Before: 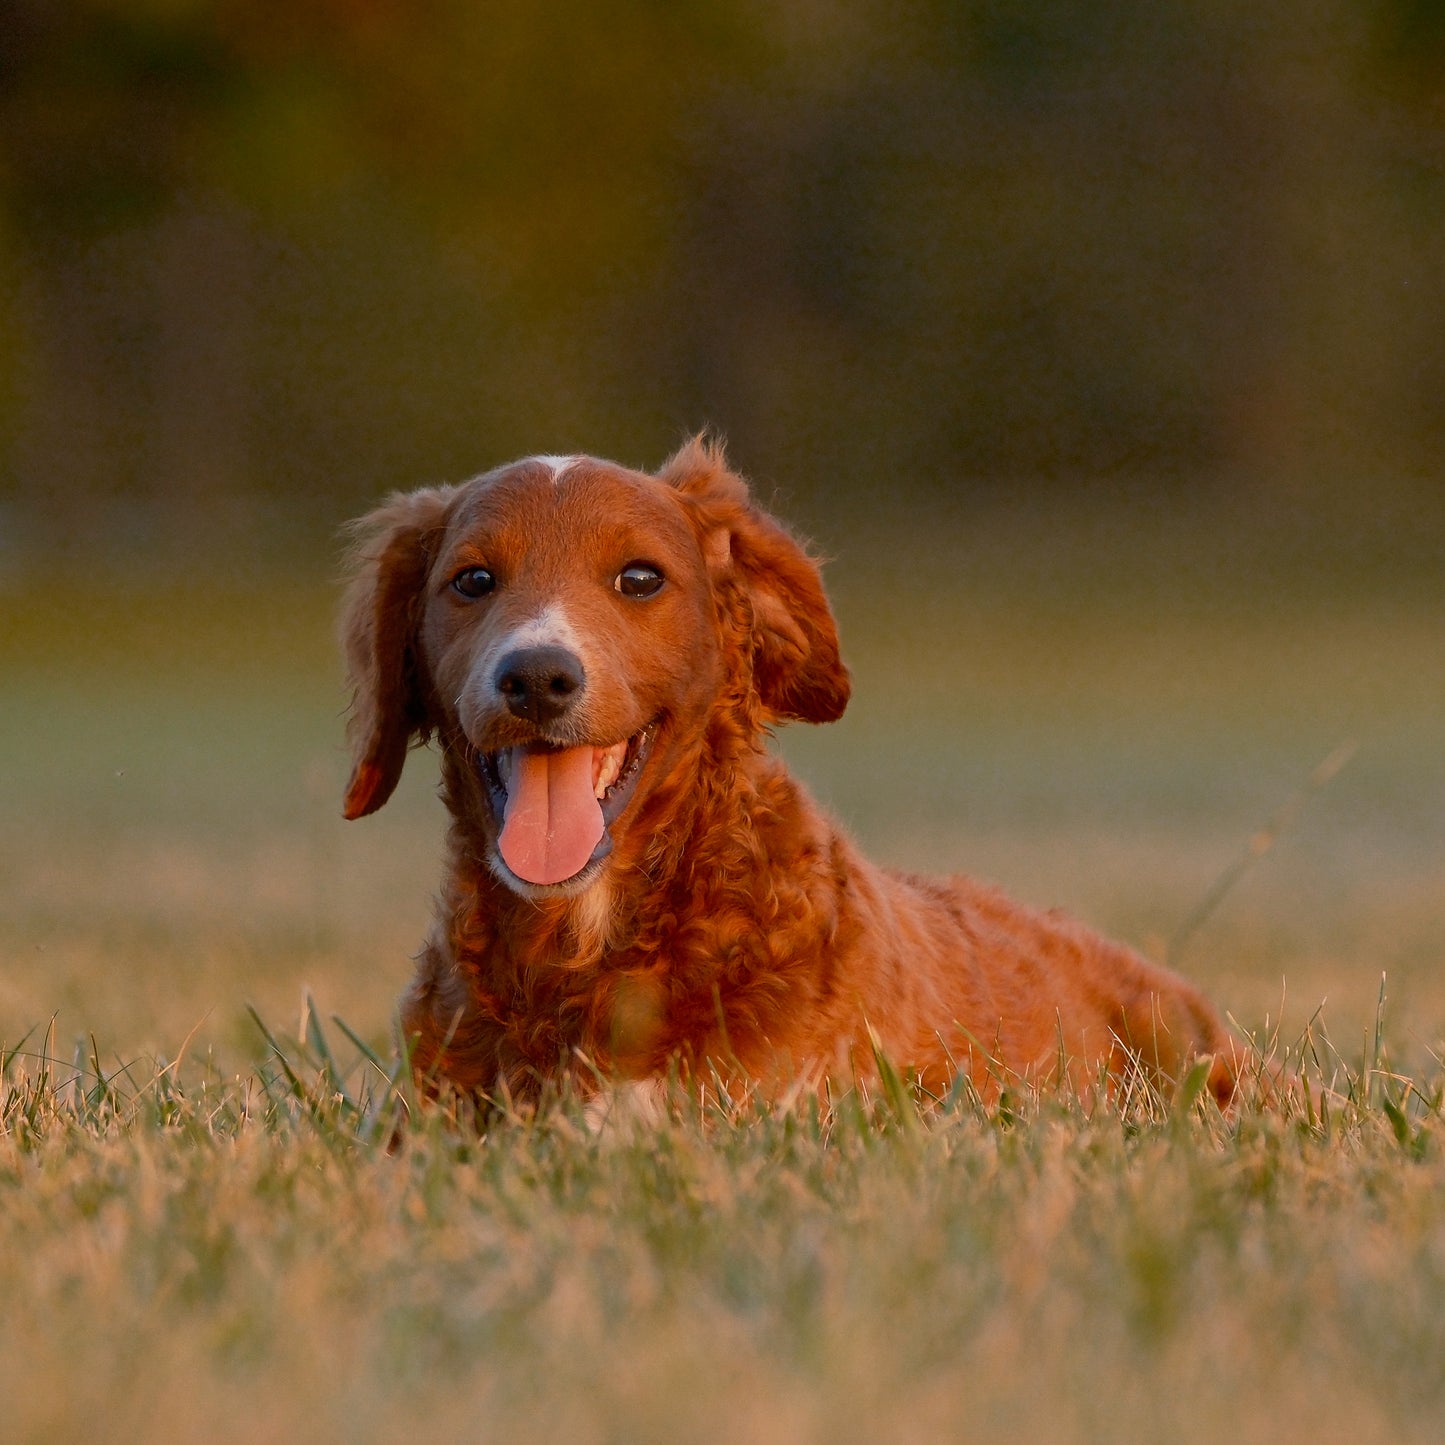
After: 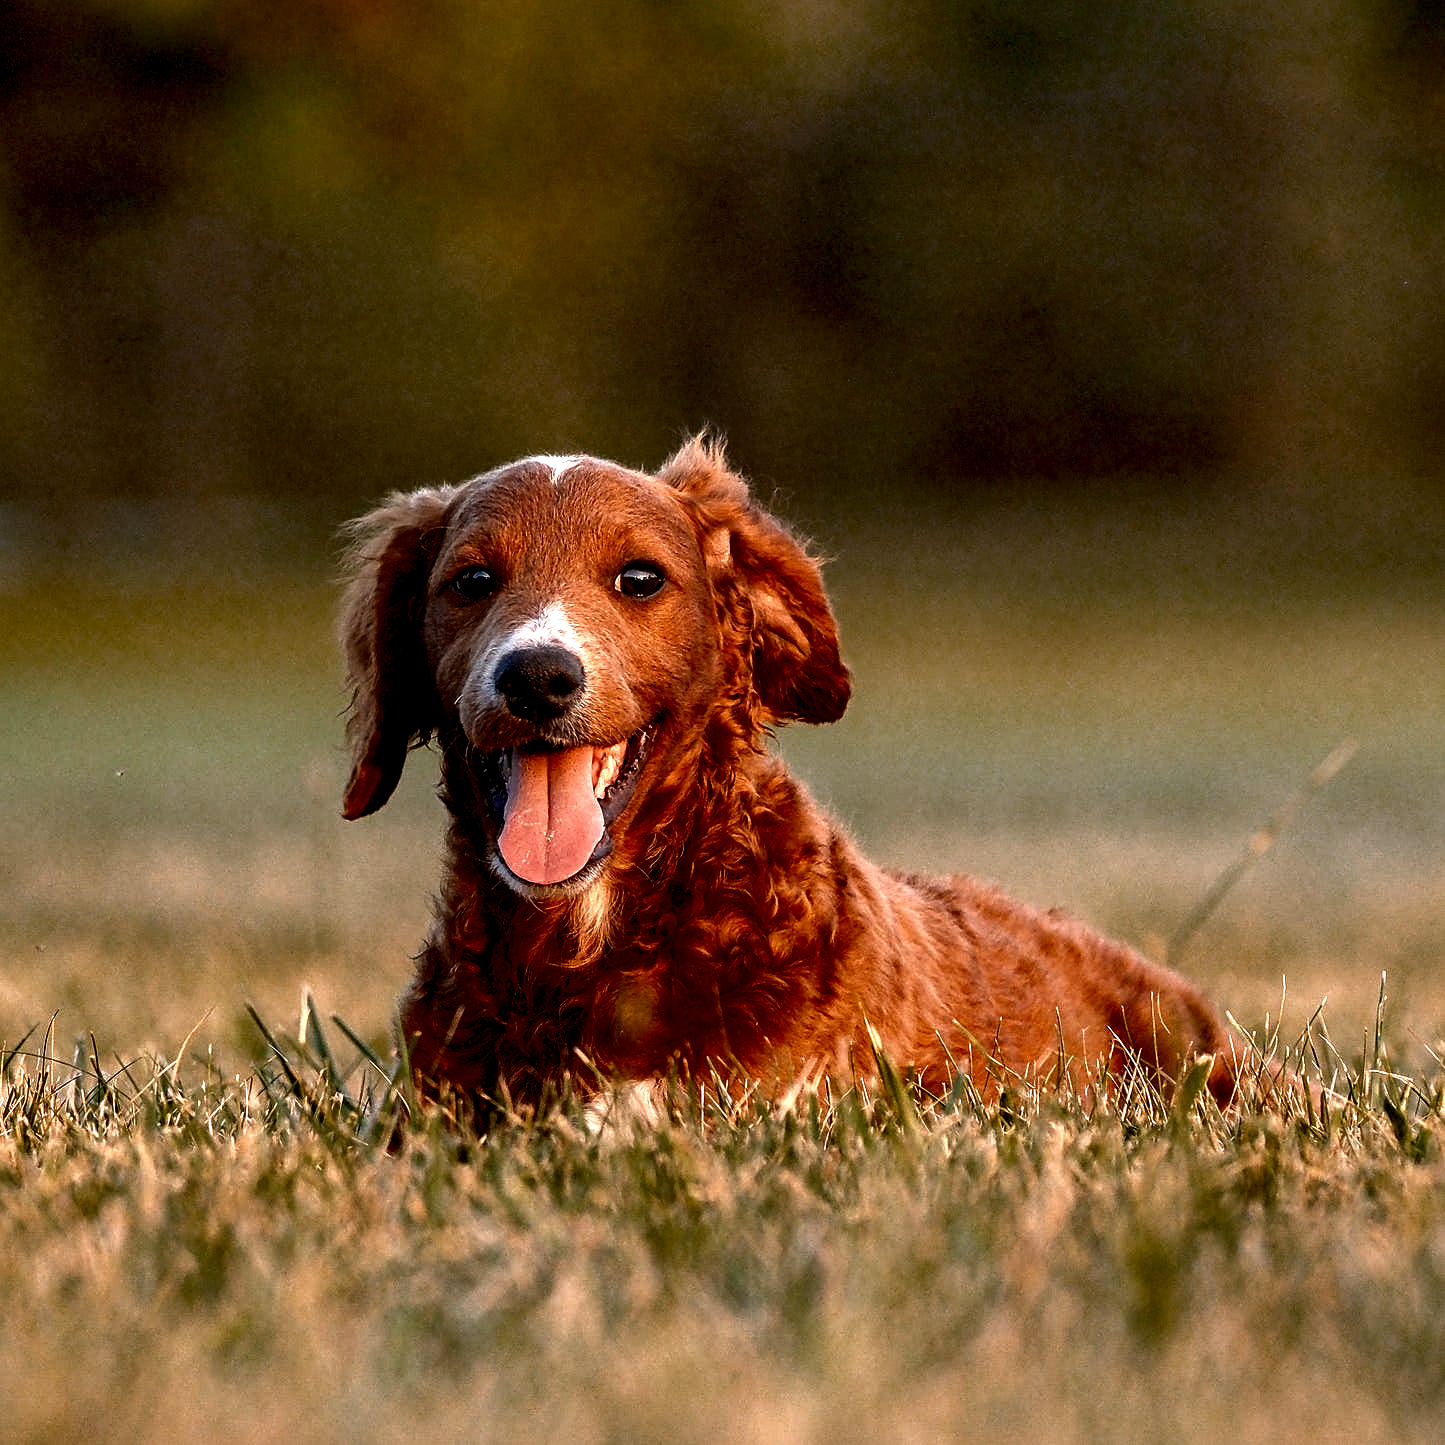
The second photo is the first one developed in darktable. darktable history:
local contrast: highlights 108%, shadows 41%, detail 292%
exposure: black level correction -0.002, exposure 0.536 EV, compensate highlight preservation false
sharpen: on, module defaults
tone curve: curves: ch0 [(0, 0) (0.91, 0.76) (0.997, 0.913)], color space Lab, independent channels, preserve colors none
